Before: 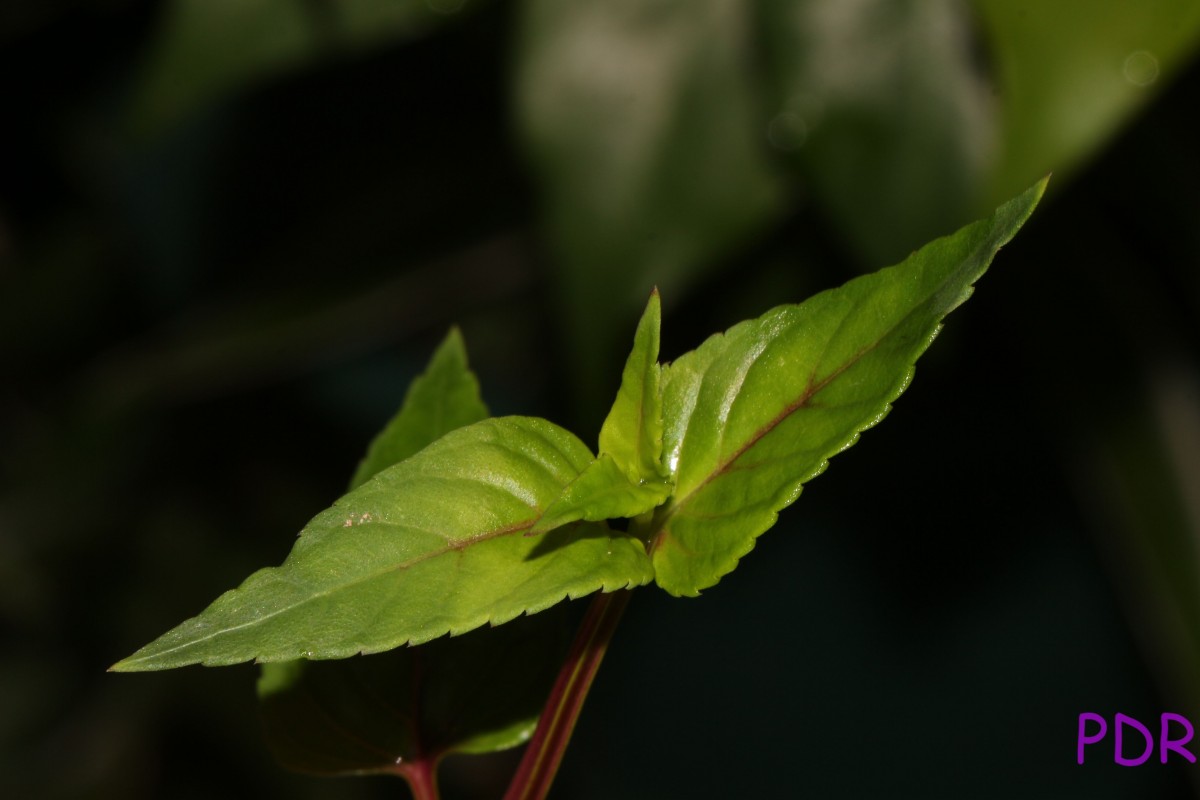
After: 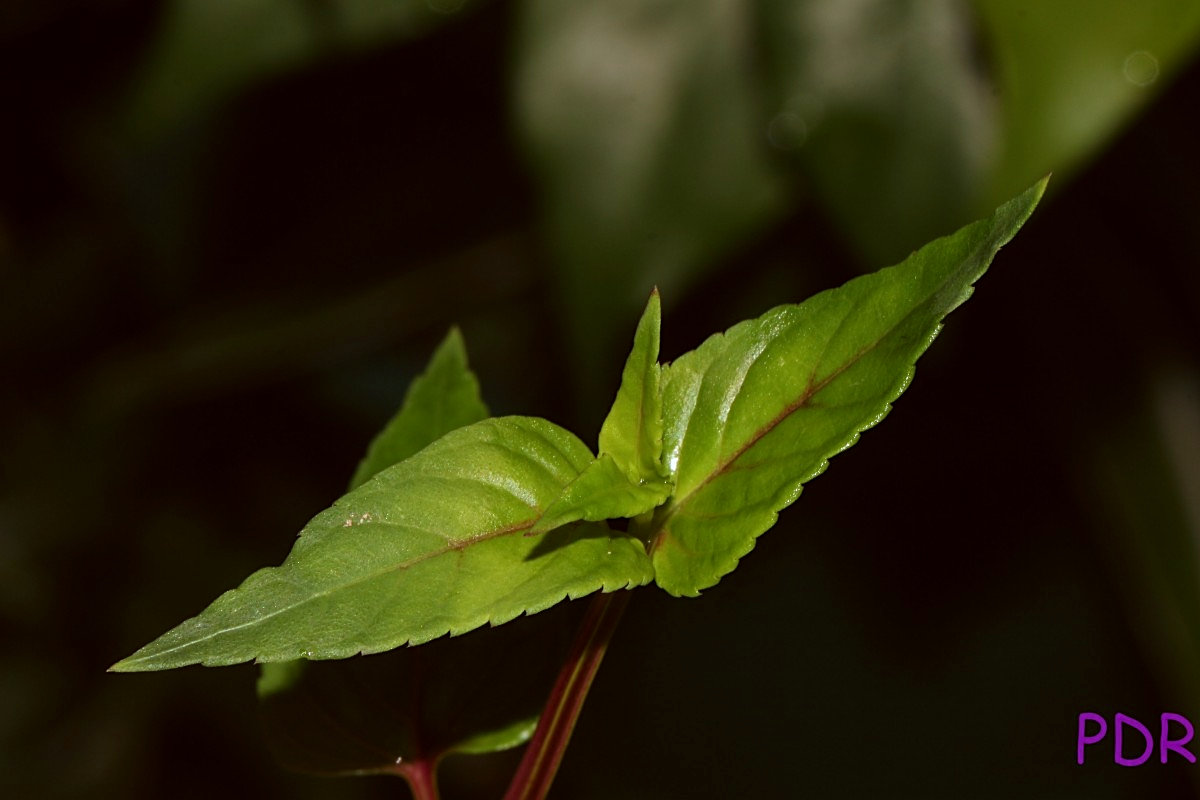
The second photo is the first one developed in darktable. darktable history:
sharpen: on, module defaults
color correction: highlights a* -4.98, highlights b* -3.76, shadows a* 3.83, shadows b* 4.08
